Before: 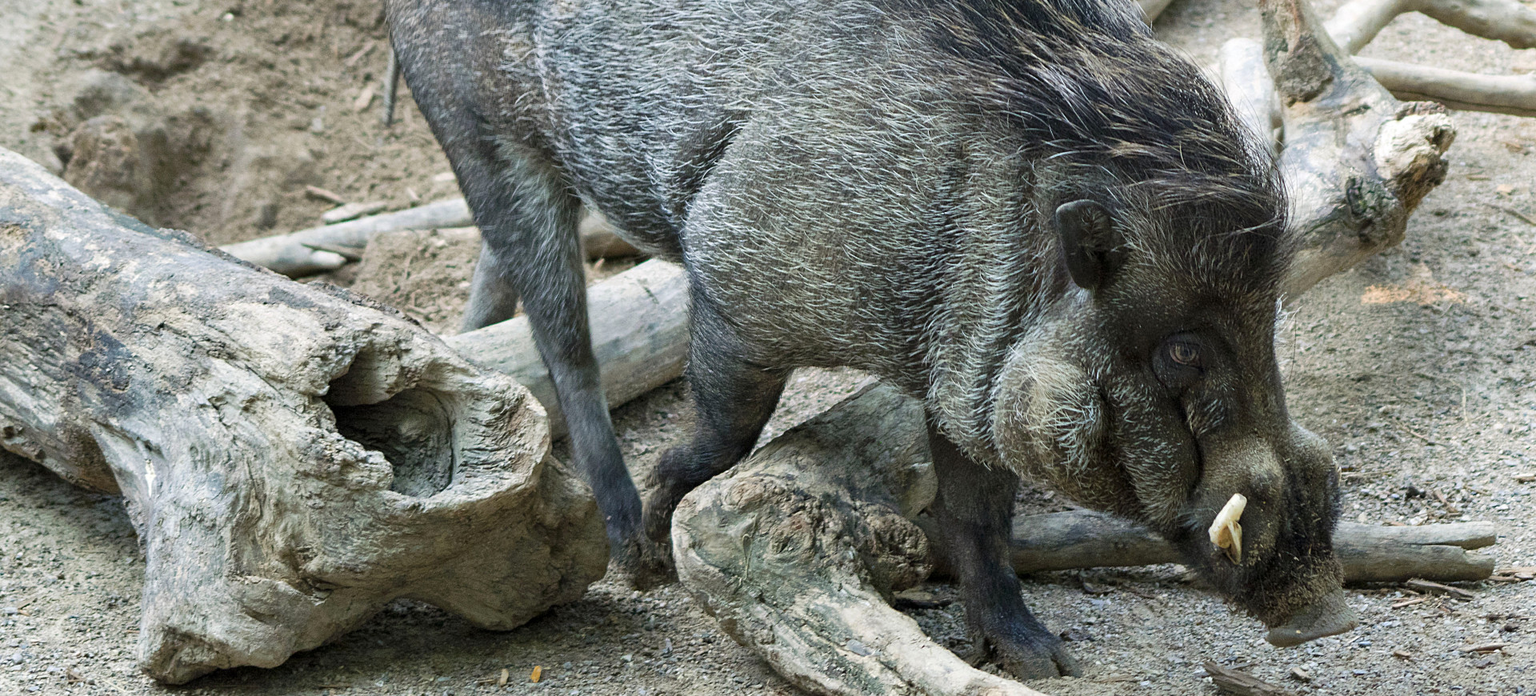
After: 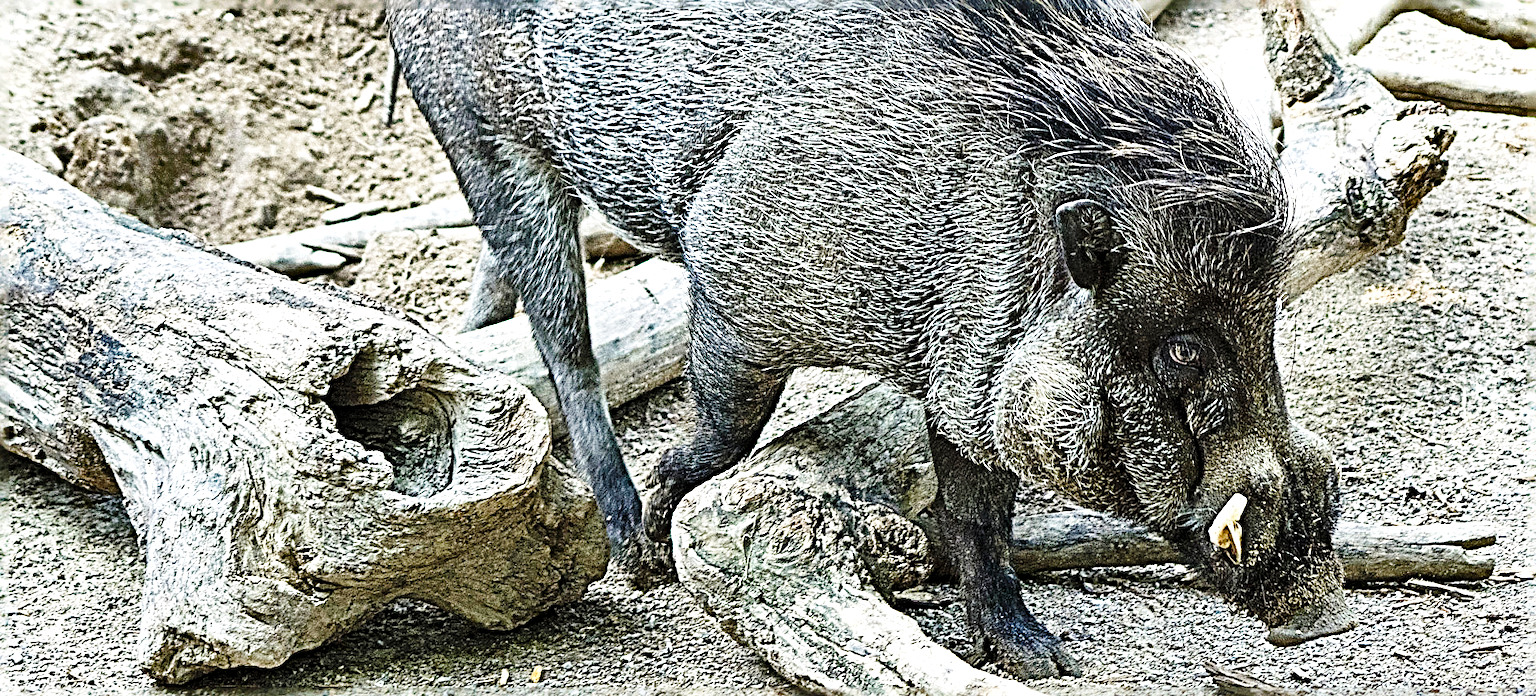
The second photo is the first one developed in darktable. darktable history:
shadows and highlights: soften with gaussian
base curve: curves: ch0 [(0, 0) (0.036, 0.025) (0.121, 0.166) (0.206, 0.329) (0.605, 0.79) (1, 1)], preserve colors none
exposure: exposure 0.7 EV, compensate highlight preservation false
sharpen: radius 4.001, amount 2
